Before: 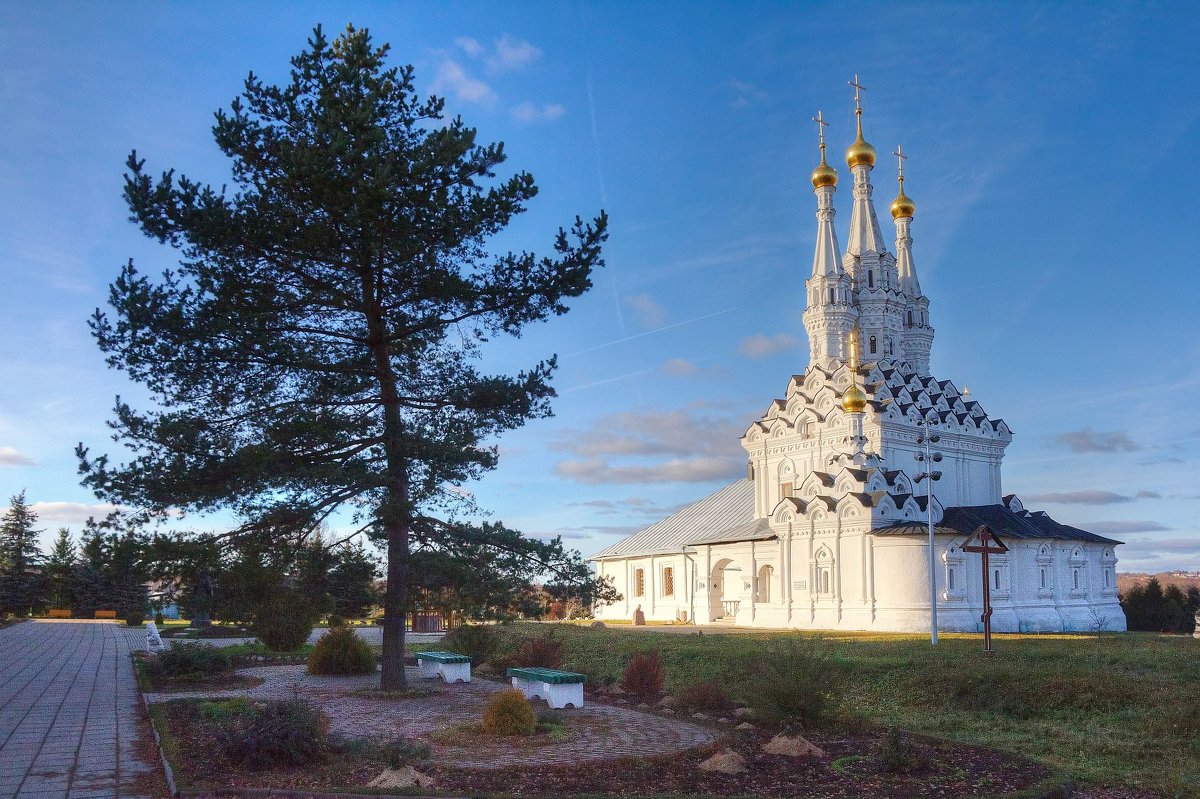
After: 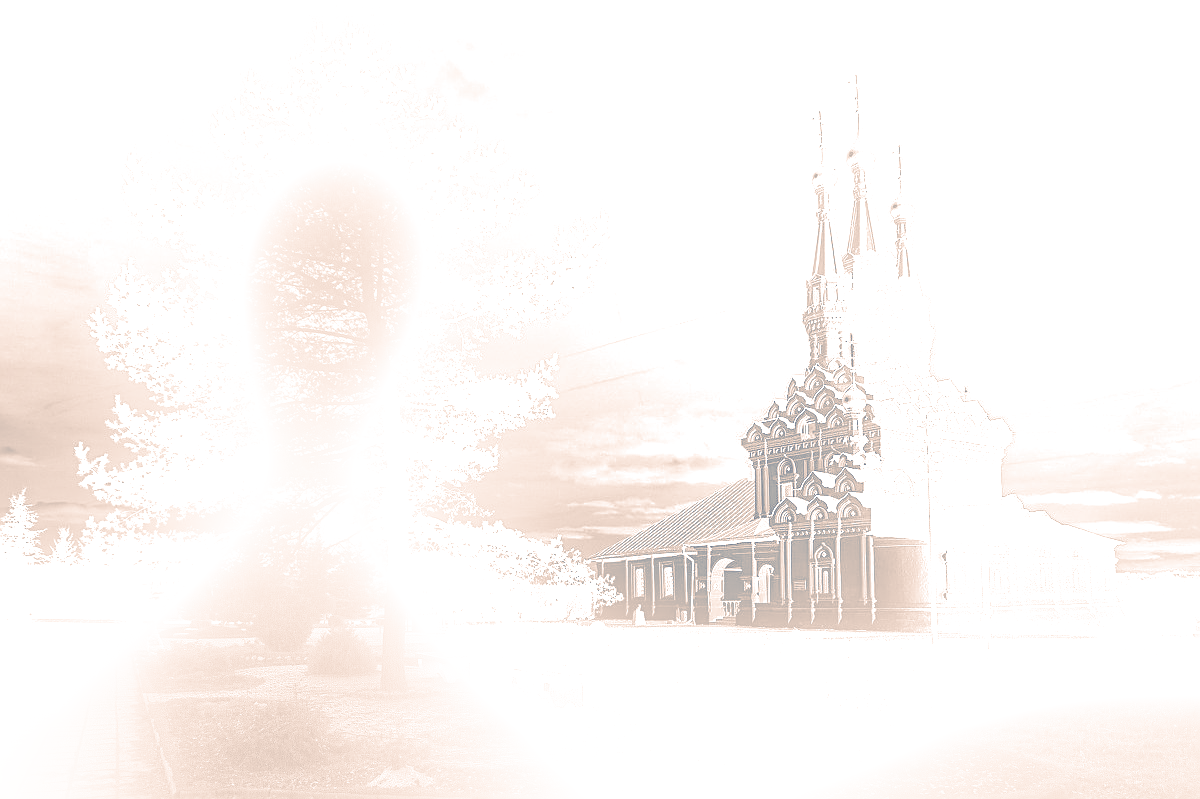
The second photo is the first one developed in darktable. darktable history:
sharpen: on, module defaults
bloom: size 25%, threshold 5%, strength 90%
exposure: black level correction 0, exposure 1.388 EV, compensate exposure bias true, compensate highlight preservation false
split-toning: shadows › hue 226.8°, shadows › saturation 0.56, highlights › hue 28.8°, balance -40, compress 0%
monochrome: on, module defaults
